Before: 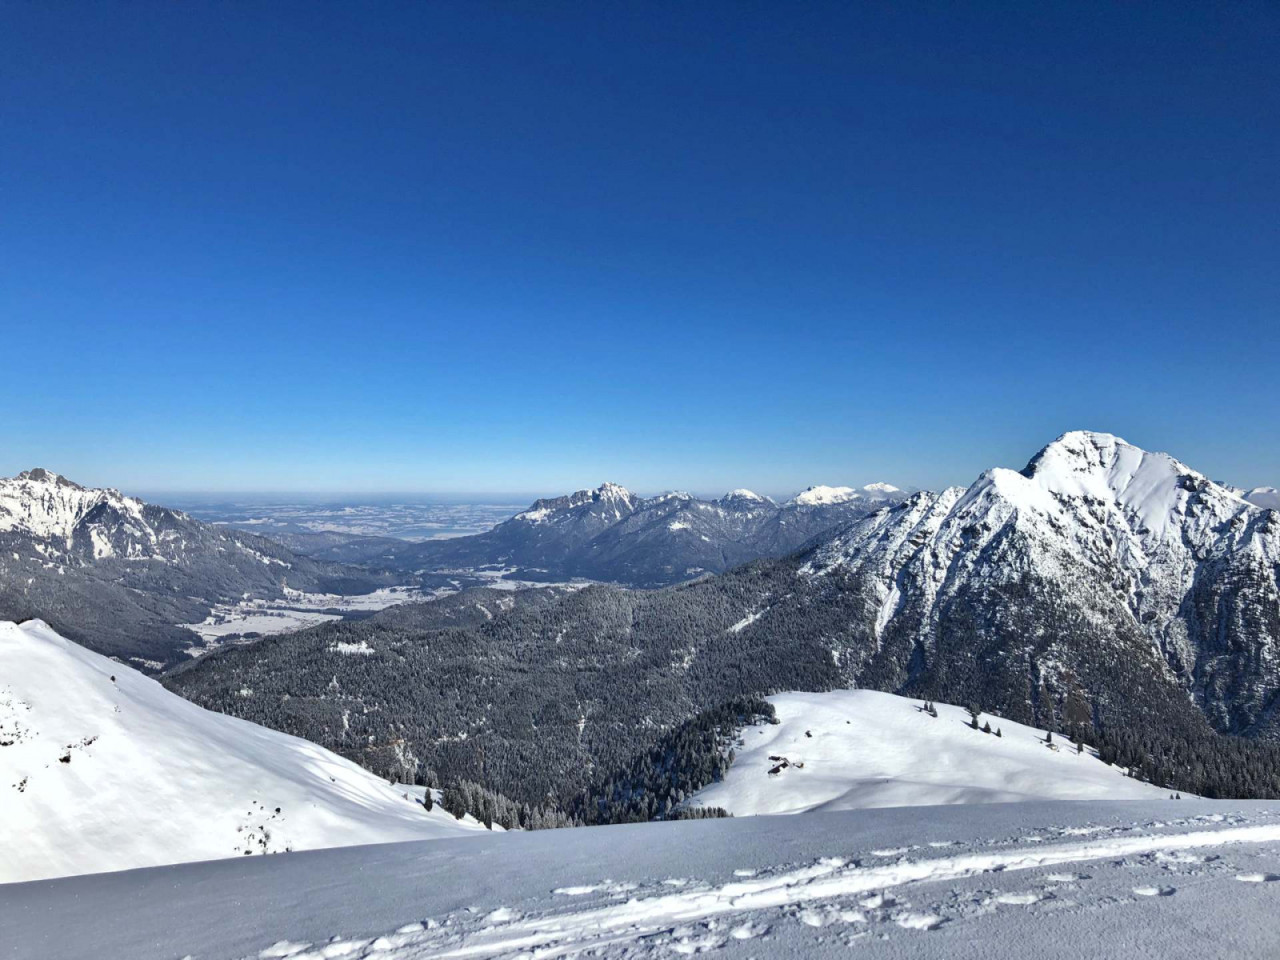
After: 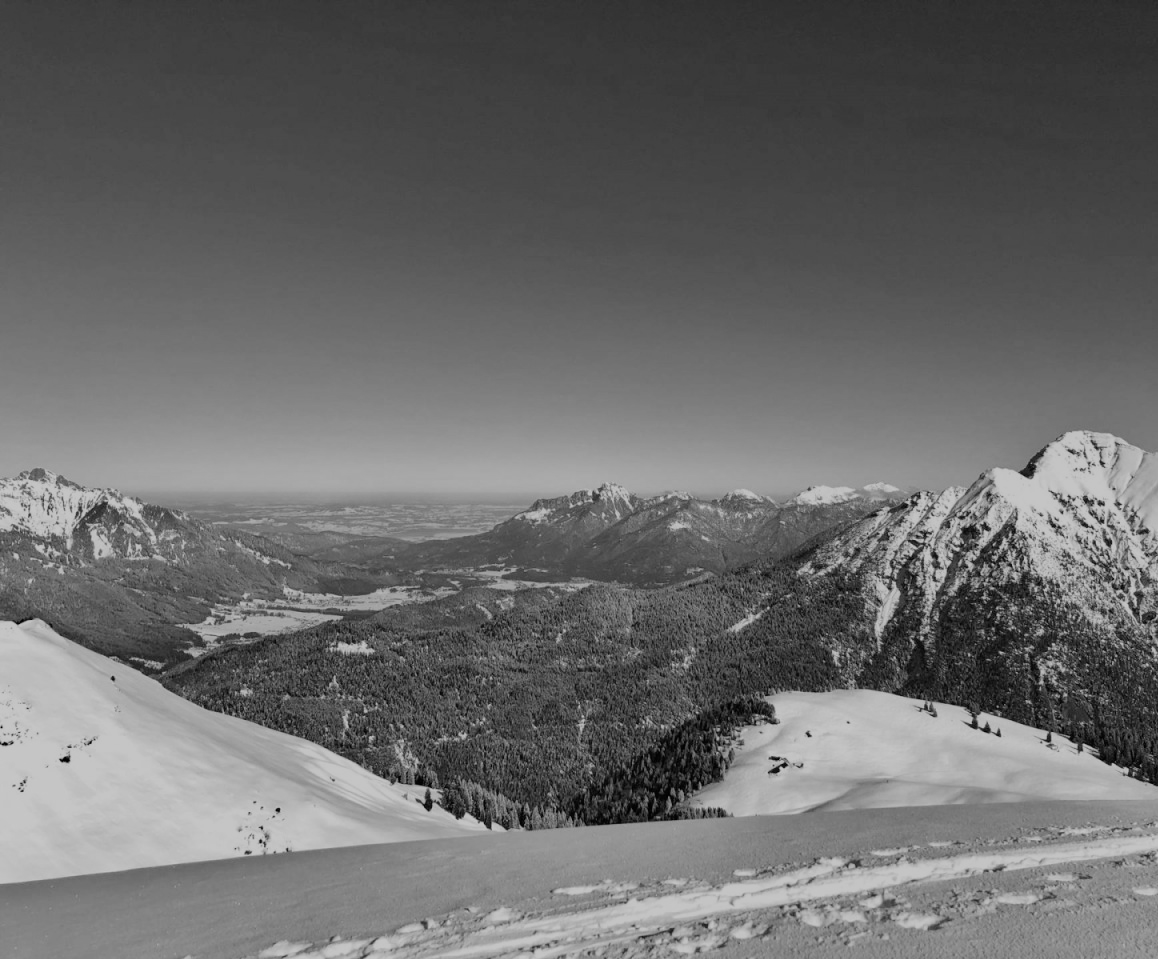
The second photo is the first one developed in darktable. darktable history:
color zones: curves: ch1 [(0, 0.469) (0.01, 0.469) (0.12, 0.446) (0.248, 0.469) (0.5, 0.5) (0.748, 0.5) (0.99, 0.469) (1, 0.469)]
filmic rgb: black relative exposure -7.65 EV, white relative exposure 4.56 EV, hardness 3.61
monochrome: a -74.22, b 78.2
crop: right 9.509%, bottom 0.031%
